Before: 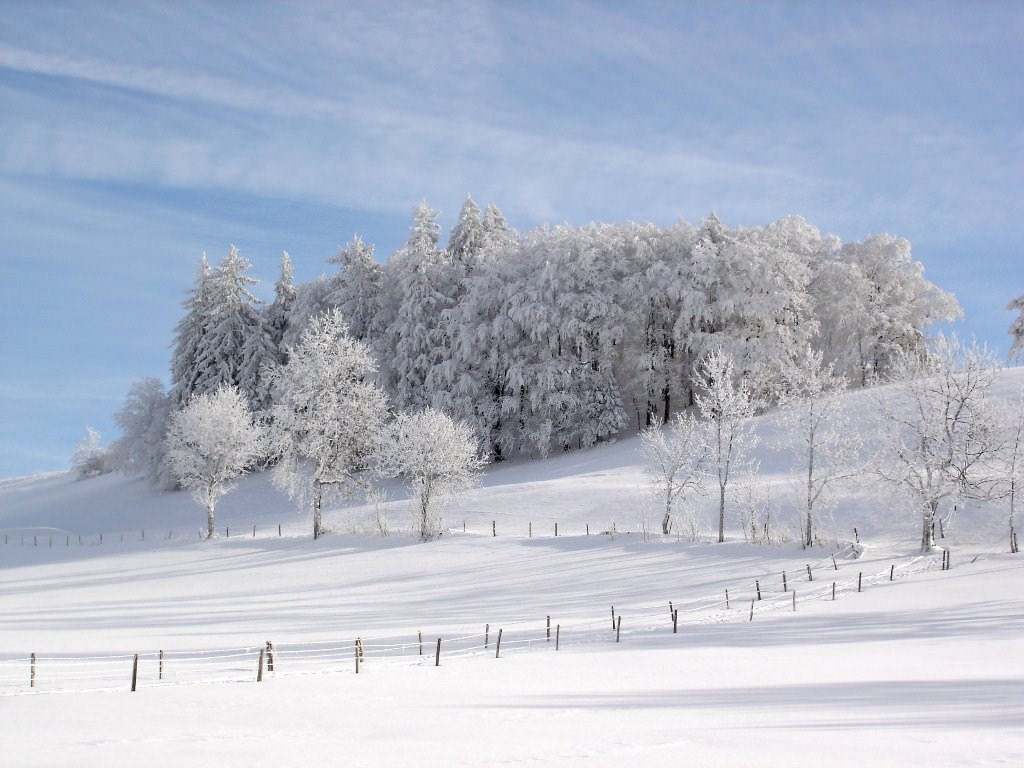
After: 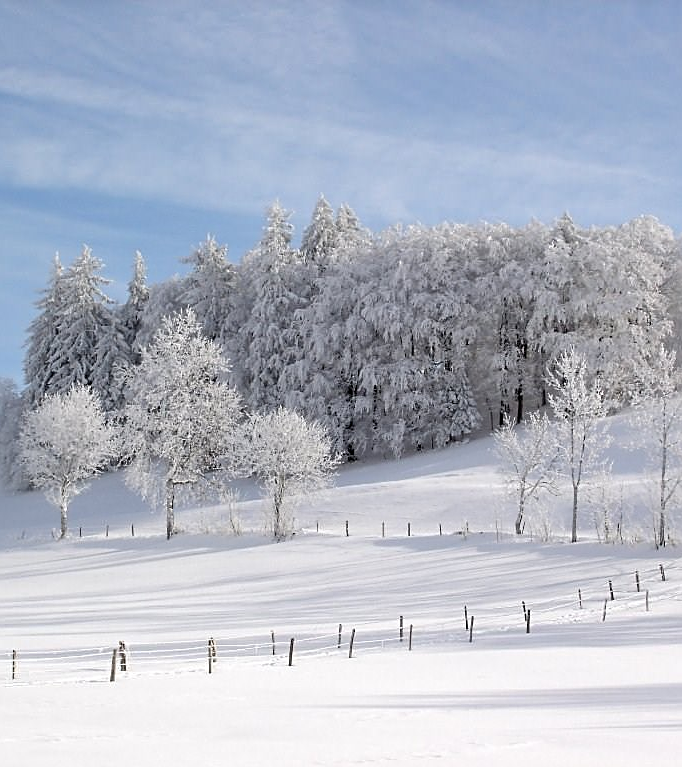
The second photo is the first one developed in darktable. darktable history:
sharpen: on, module defaults
crop and rotate: left 14.436%, right 18.898%
